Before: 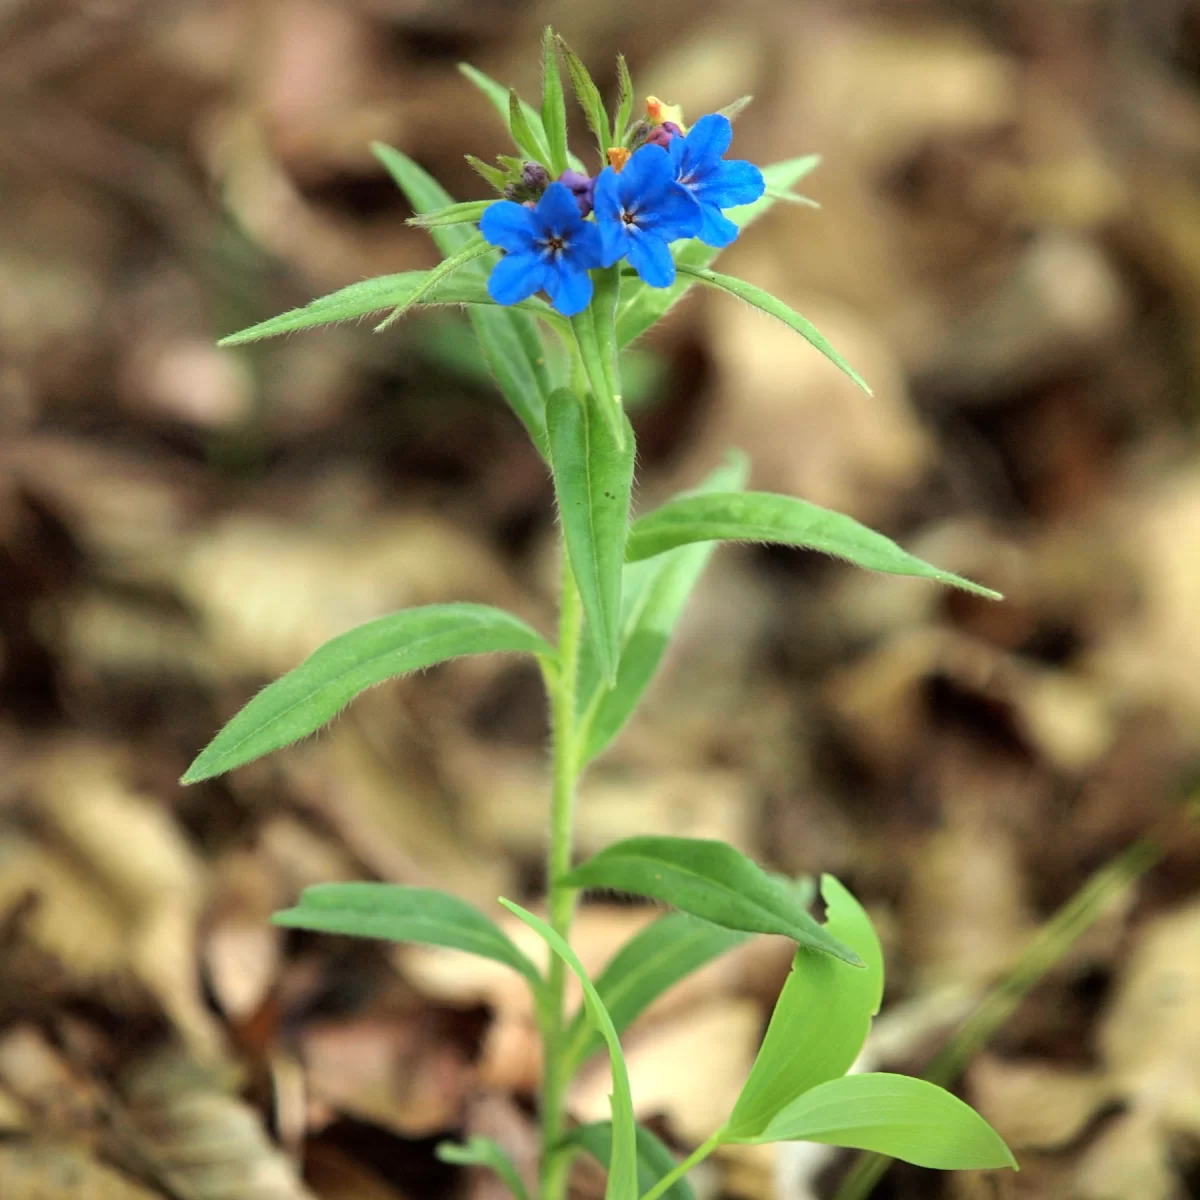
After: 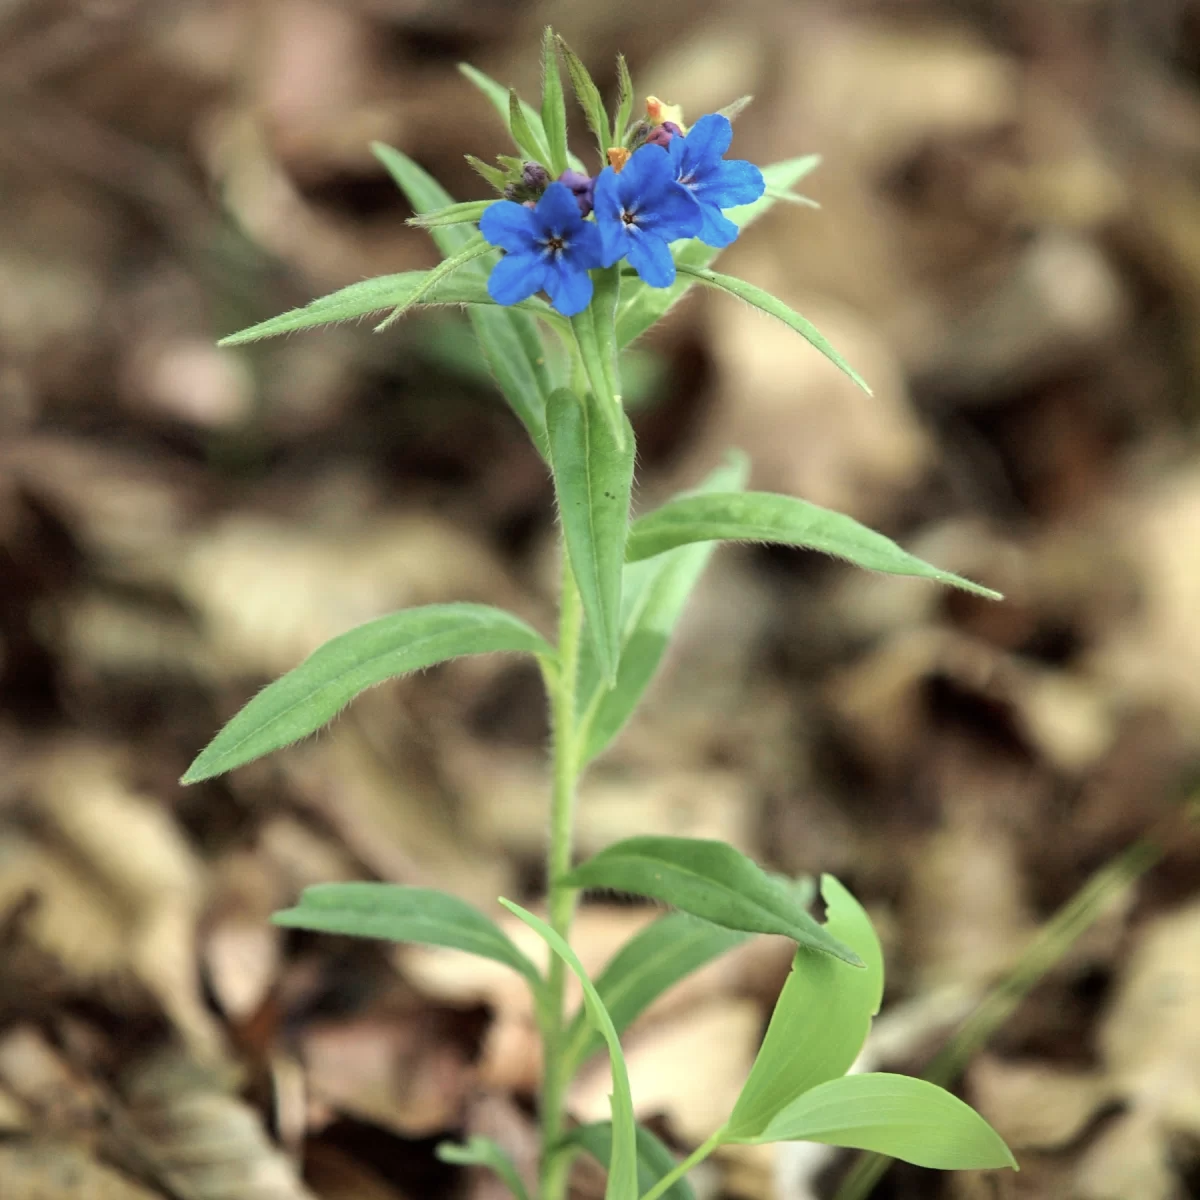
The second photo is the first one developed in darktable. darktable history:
contrast brightness saturation: contrast 0.06, brightness -0.009, saturation -0.216
